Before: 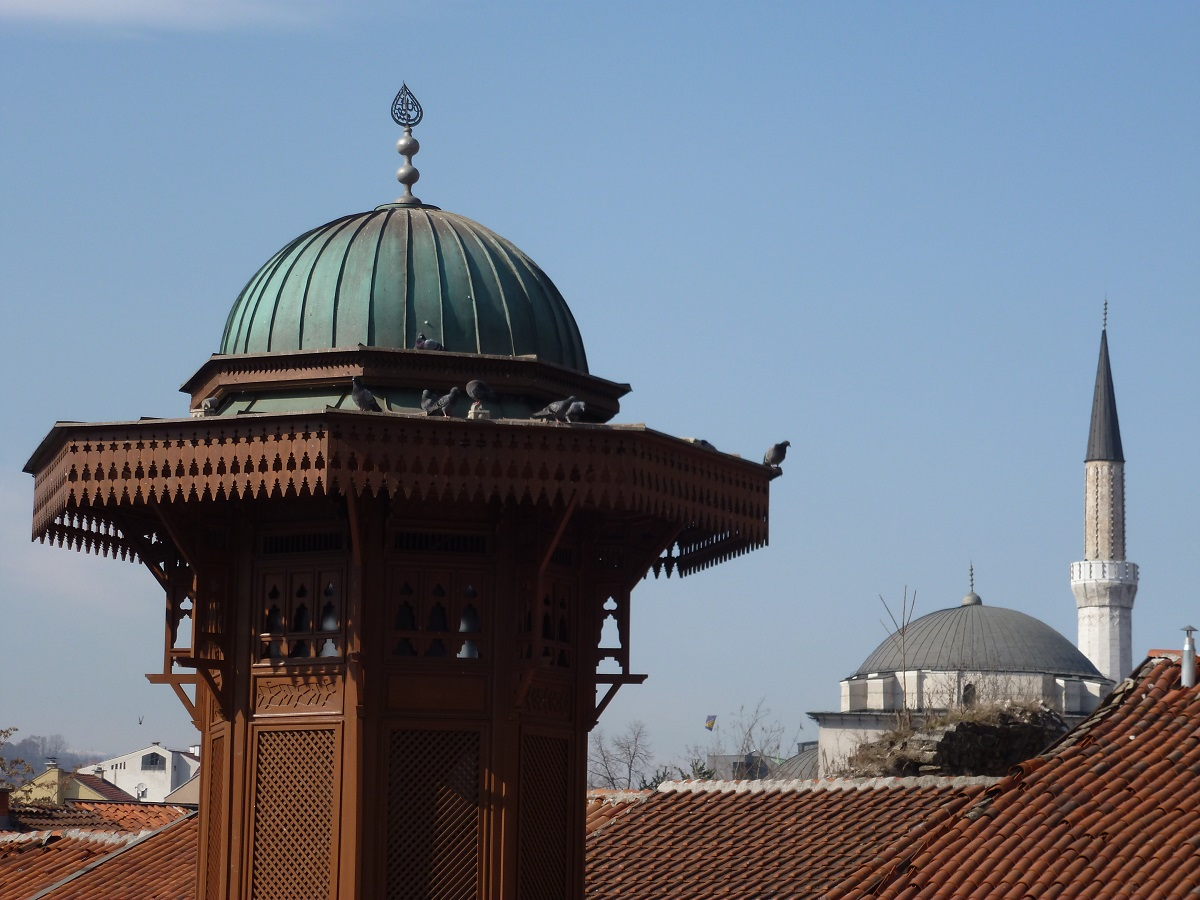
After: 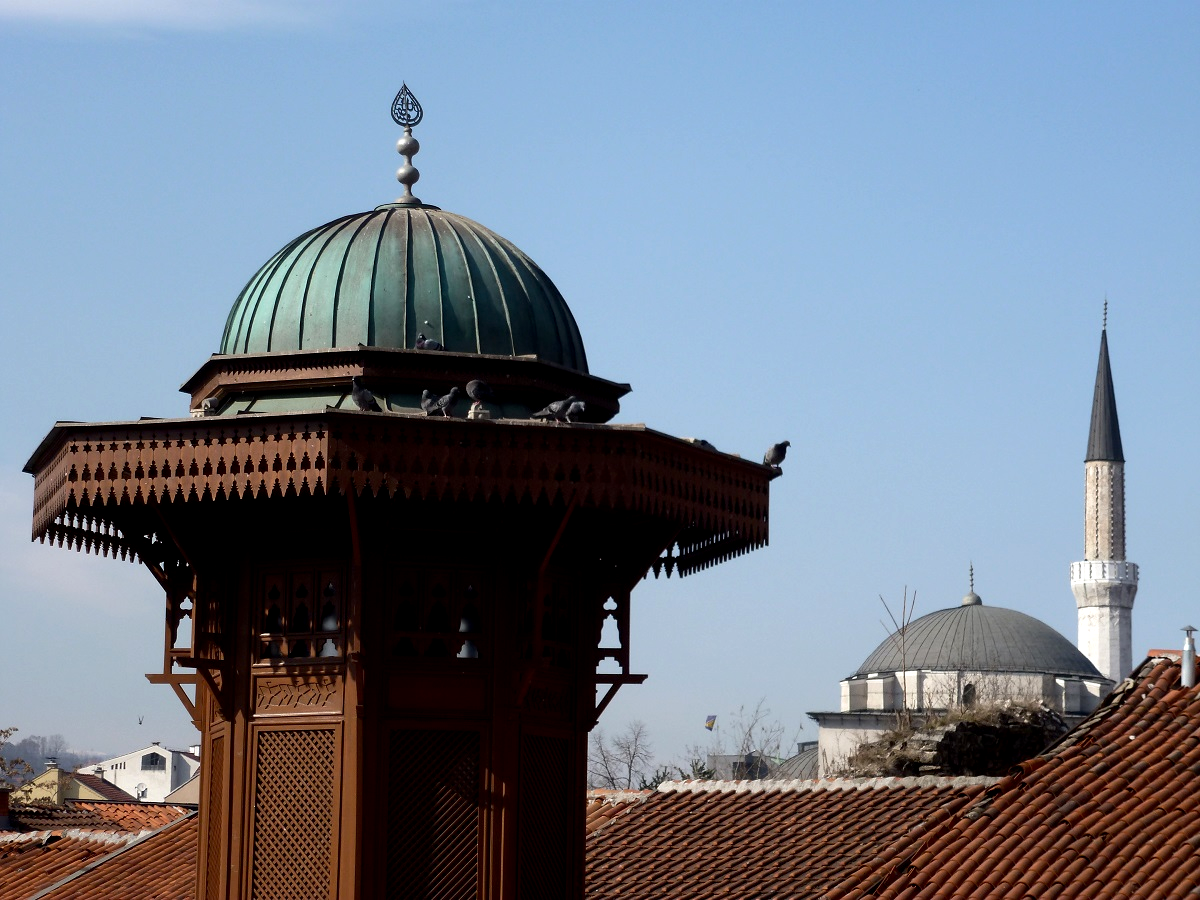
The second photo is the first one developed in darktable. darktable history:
tone equalizer: -8 EV -0.417 EV, -7 EV -0.389 EV, -6 EV -0.333 EV, -5 EV -0.222 EV, -3 EV 0.222 EV, -2 EV 0.333 EV, -1 EV 0.389 EV, +0 EV 0.417 EV, edges refinement/feathering 500, mask exposure compensation -1.57 EV, preserve details no
exposure: black level correction 0.007, compensate highlight preservation false
